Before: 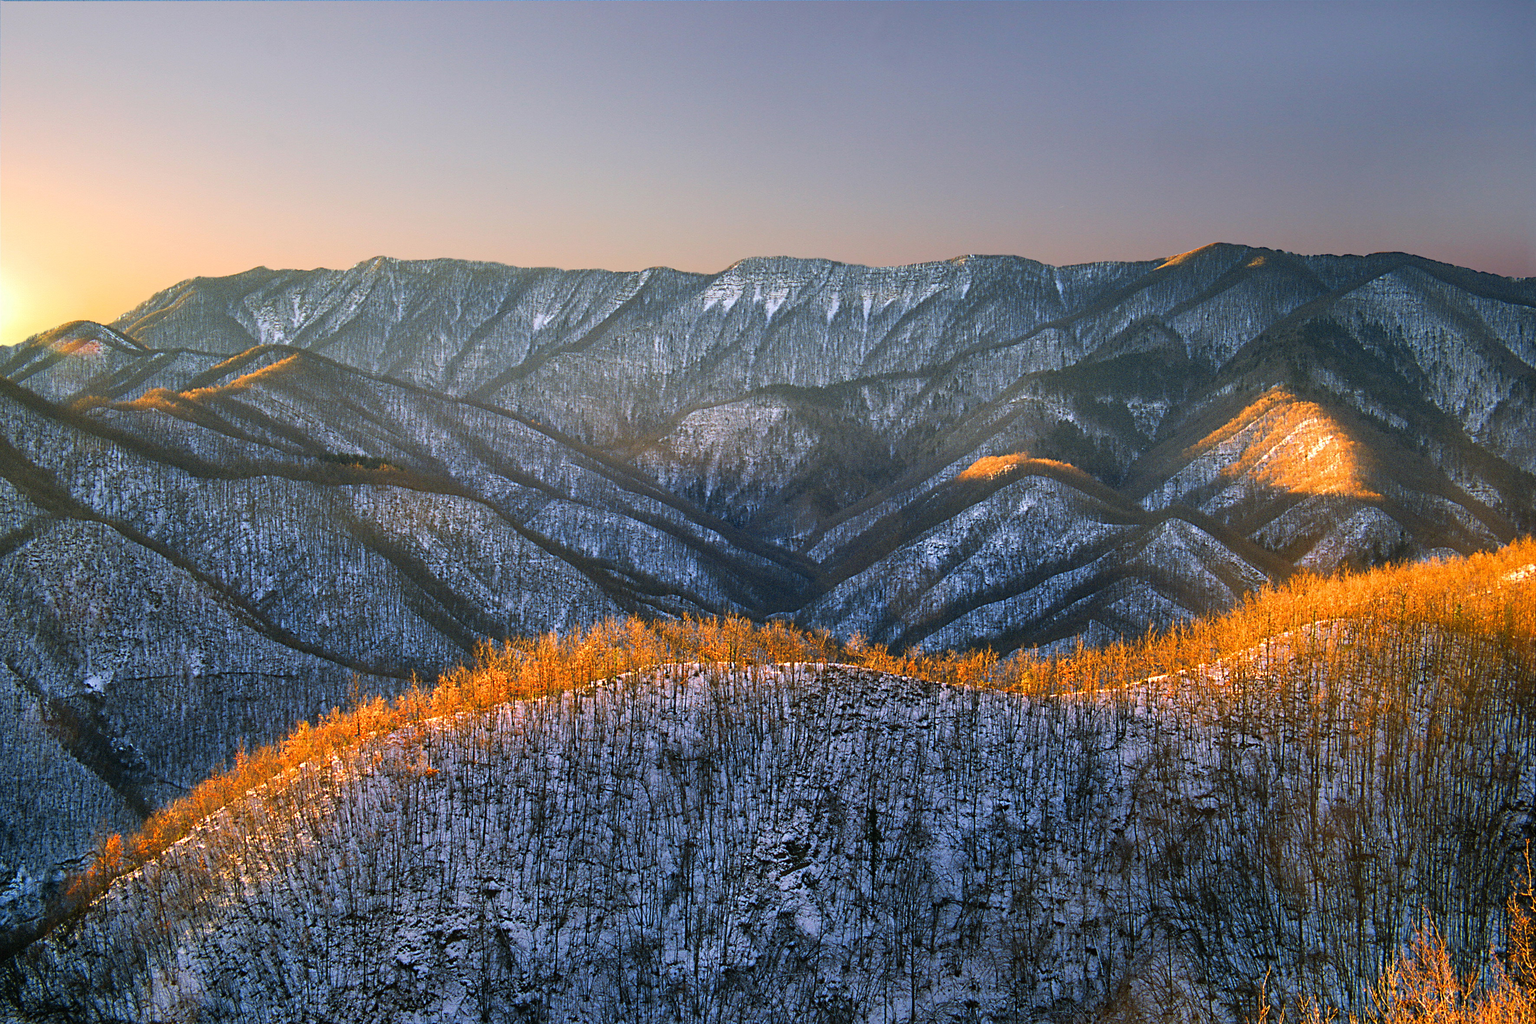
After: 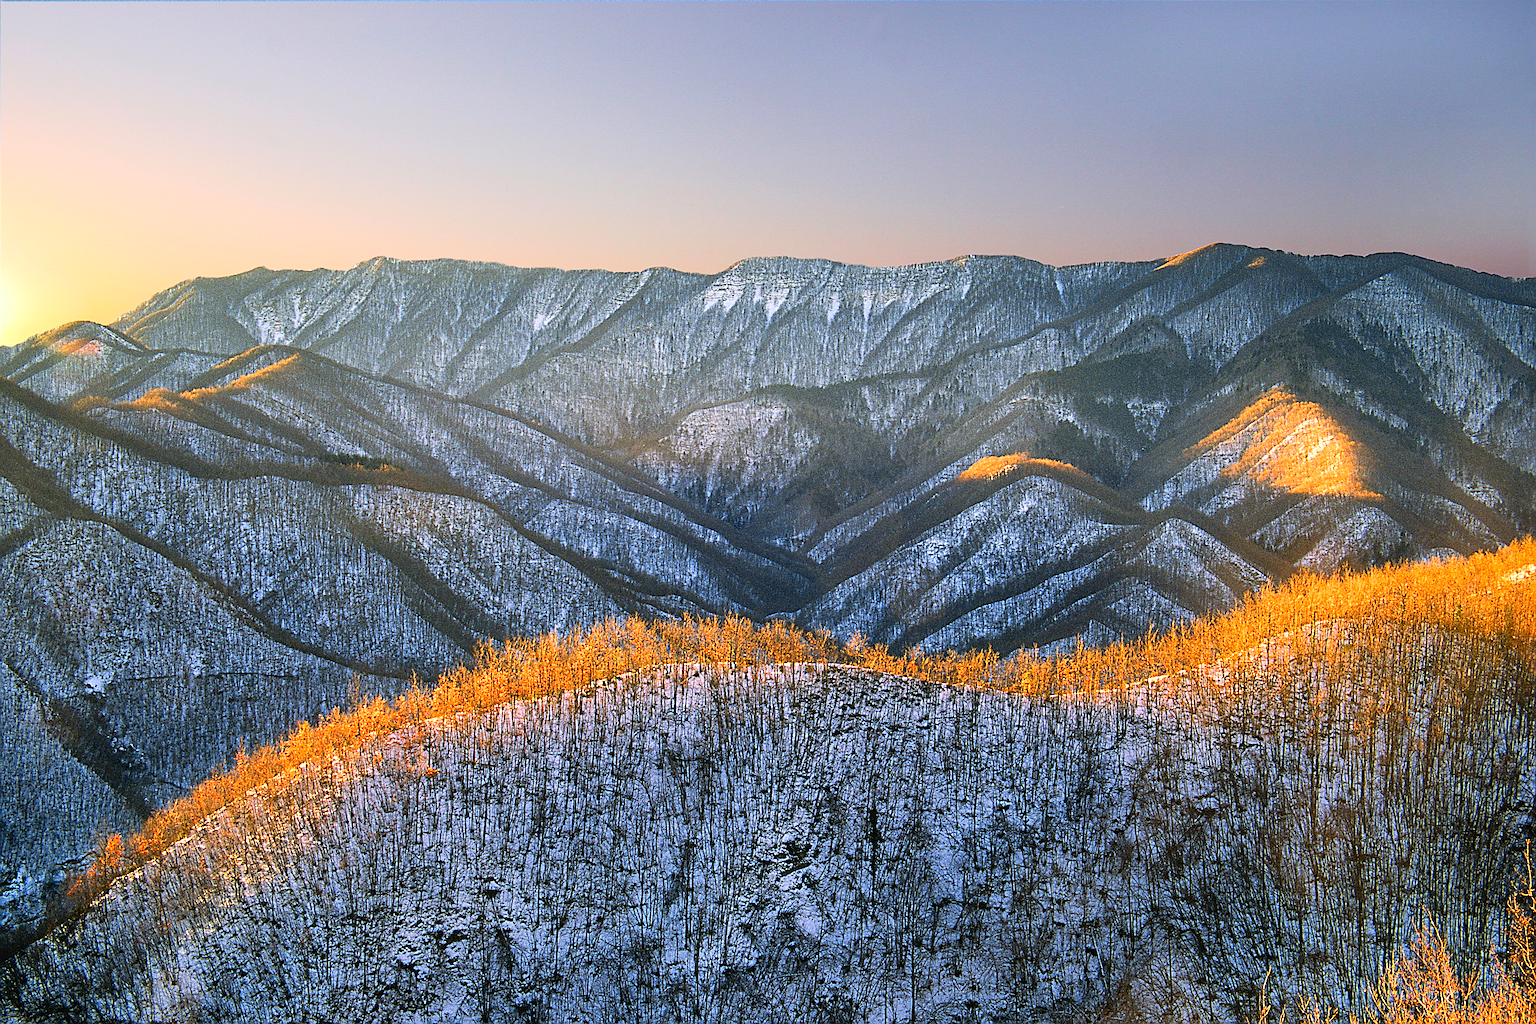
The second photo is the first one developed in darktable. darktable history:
tone curve: curves: ch0 [(0, 0) (0.739, 0.837) (1, 1)]; ch1 [(0, 0) (0.226, 0.261) (0.383, 0.397) (0.462, 0.473) (0.498, 0.502) (0.521, 0.52) (0.578, 0.57) (1, 1)]; ch2 [(0, 0) (0.438, 0.456) (0.5, 0.5) (0.547, 0.557) (0.597, 0.58) (0.629, 0.603) (1, 1)], color space Lab, linked channels, preserve colors none
sharpen: amount 1.006
